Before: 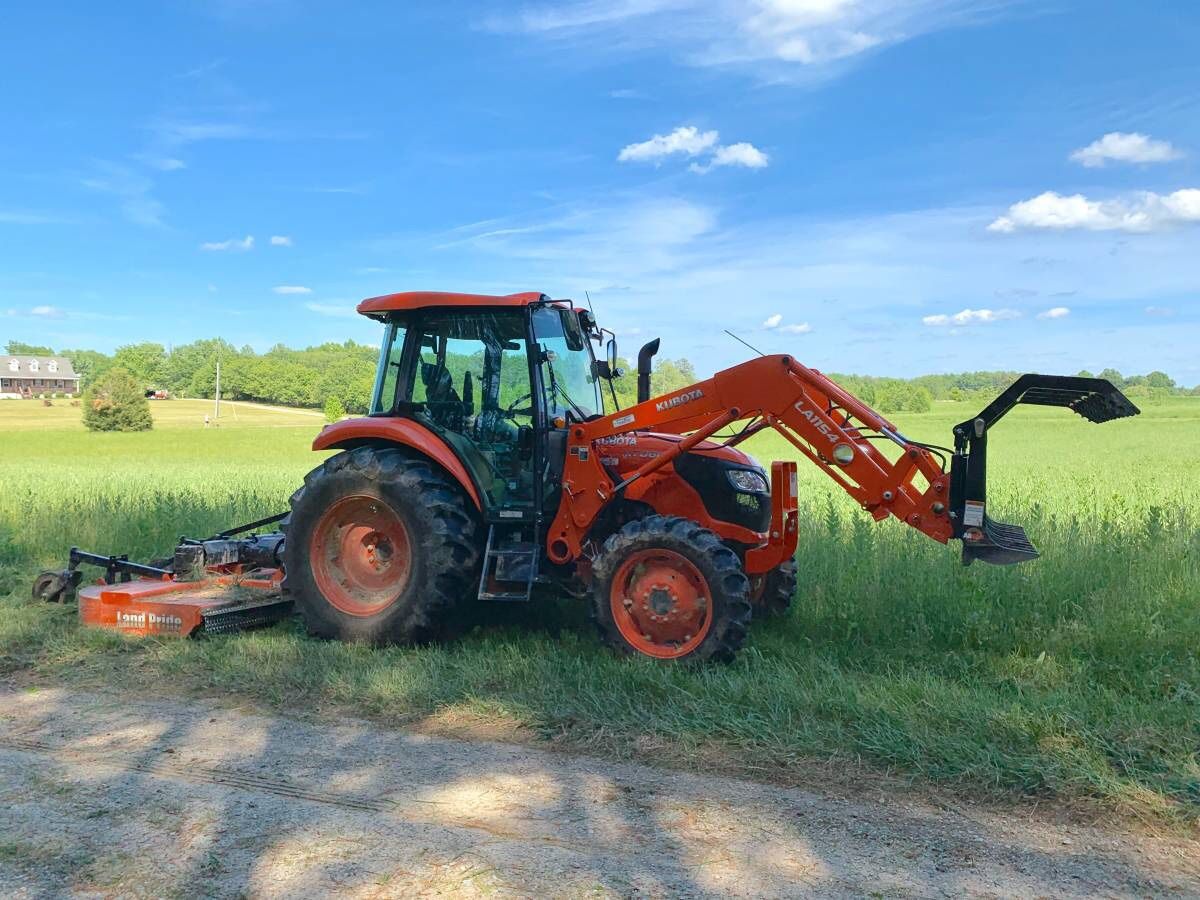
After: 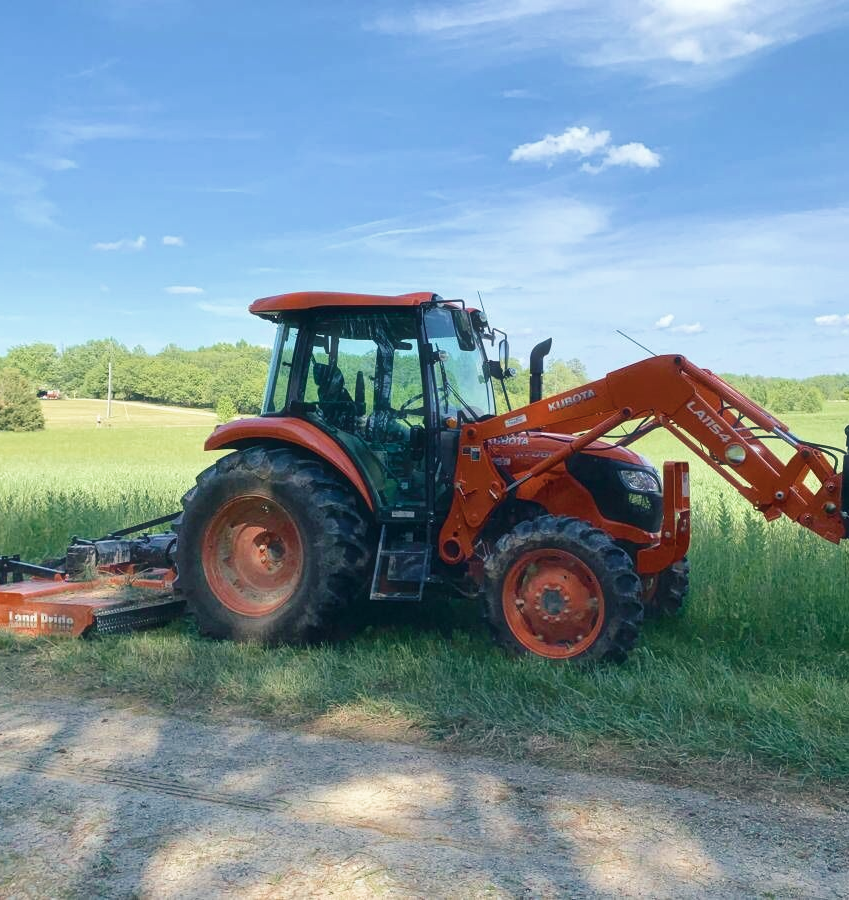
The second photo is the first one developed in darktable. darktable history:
contrast brightness saturation: contrast 0.099, saturation -0.285
crop and rotate: left 9.017%, right 20.223%
velvia: on, module defaults
haze removal: strength -0.095, compatibility mode true, adaptive false
color balance rgb: shadows lift › chroma 2.013%, shadows lift › hue 248.47°, perceptual saturation grading › global saturation 20%, perceptual saturation grading › highlights -25.816%, perceptual saturation grading › shadows 25.567%
